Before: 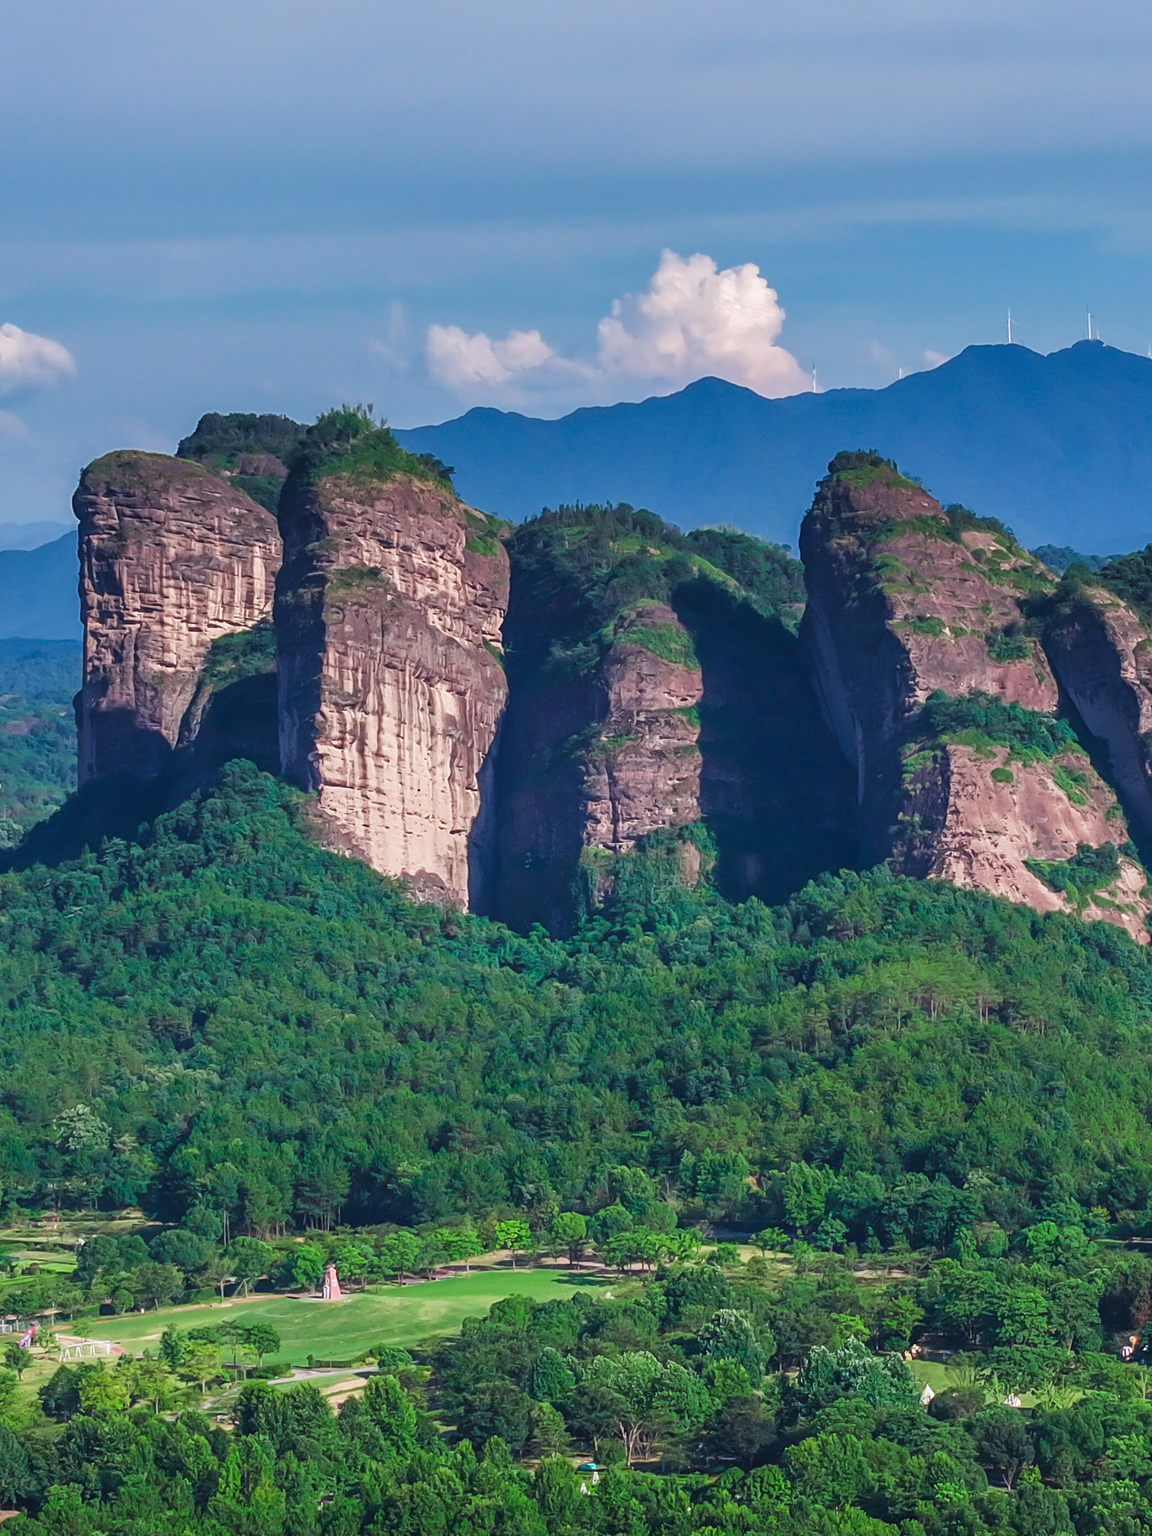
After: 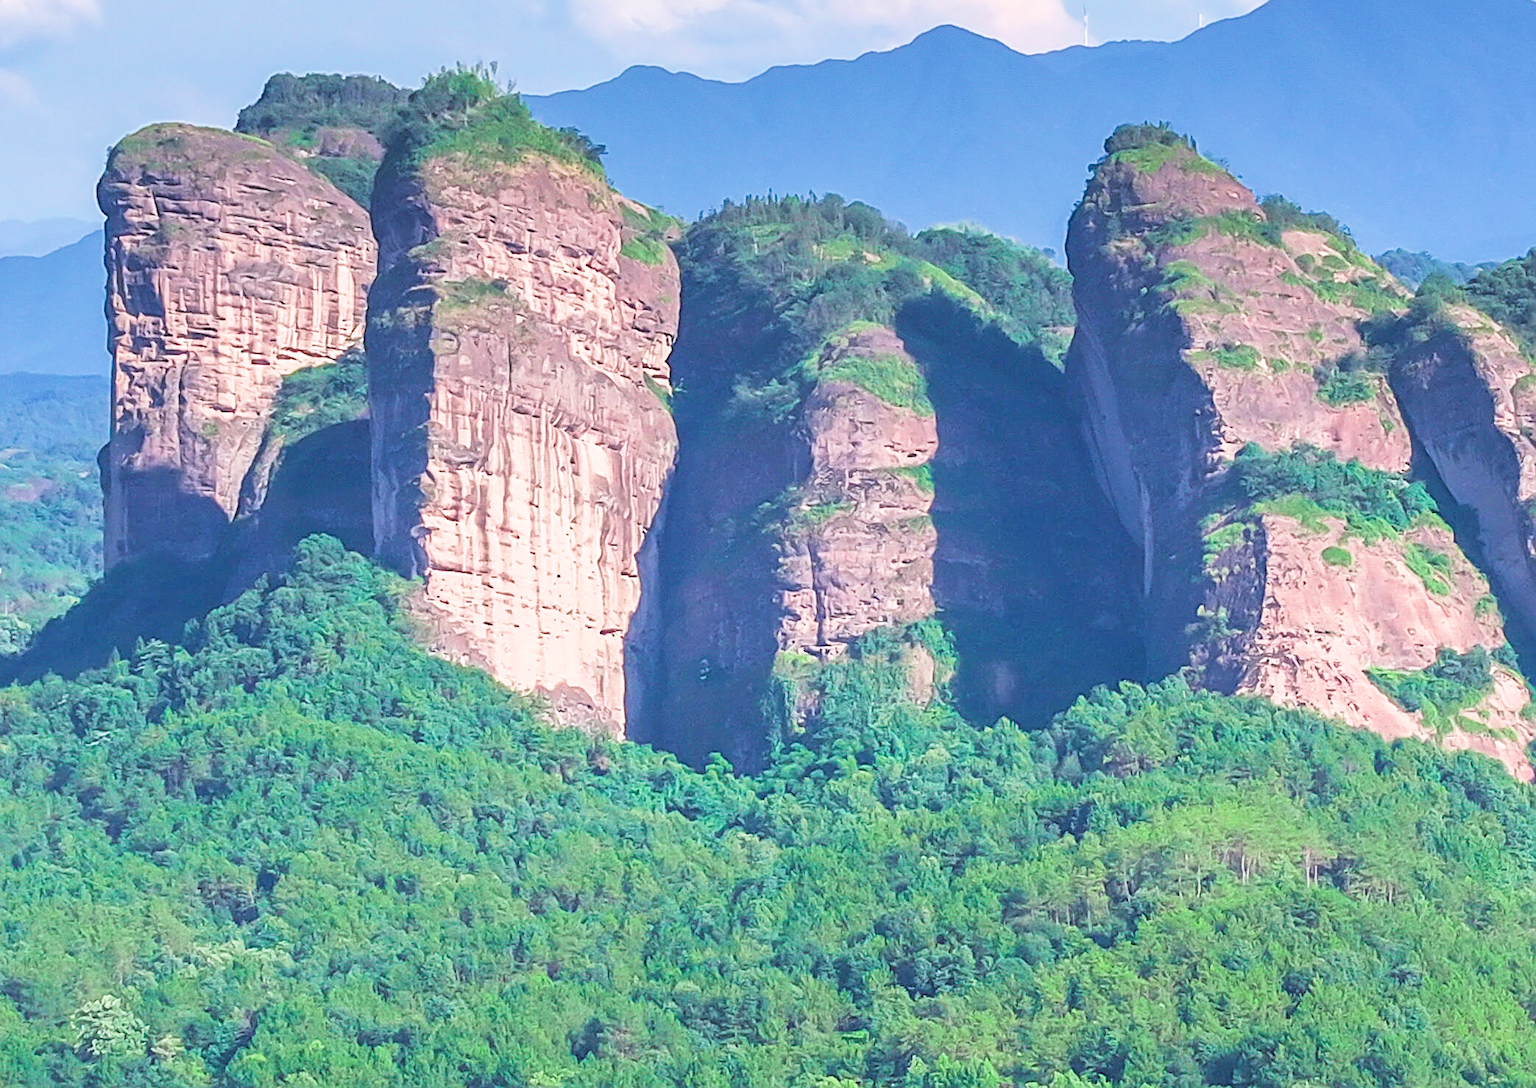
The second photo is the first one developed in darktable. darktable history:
filmic rgb: black relative exposure -6.52 EV, white relative exposure 4.75 EV, hardness 3.12, contrast 0.806
sharpen: on, module defaults
exposure: exposure 2.227 EV, compensate exposure bias true, compensate highlight preservation false
crop and rotate: top 23.341%, bottom 23.514%
